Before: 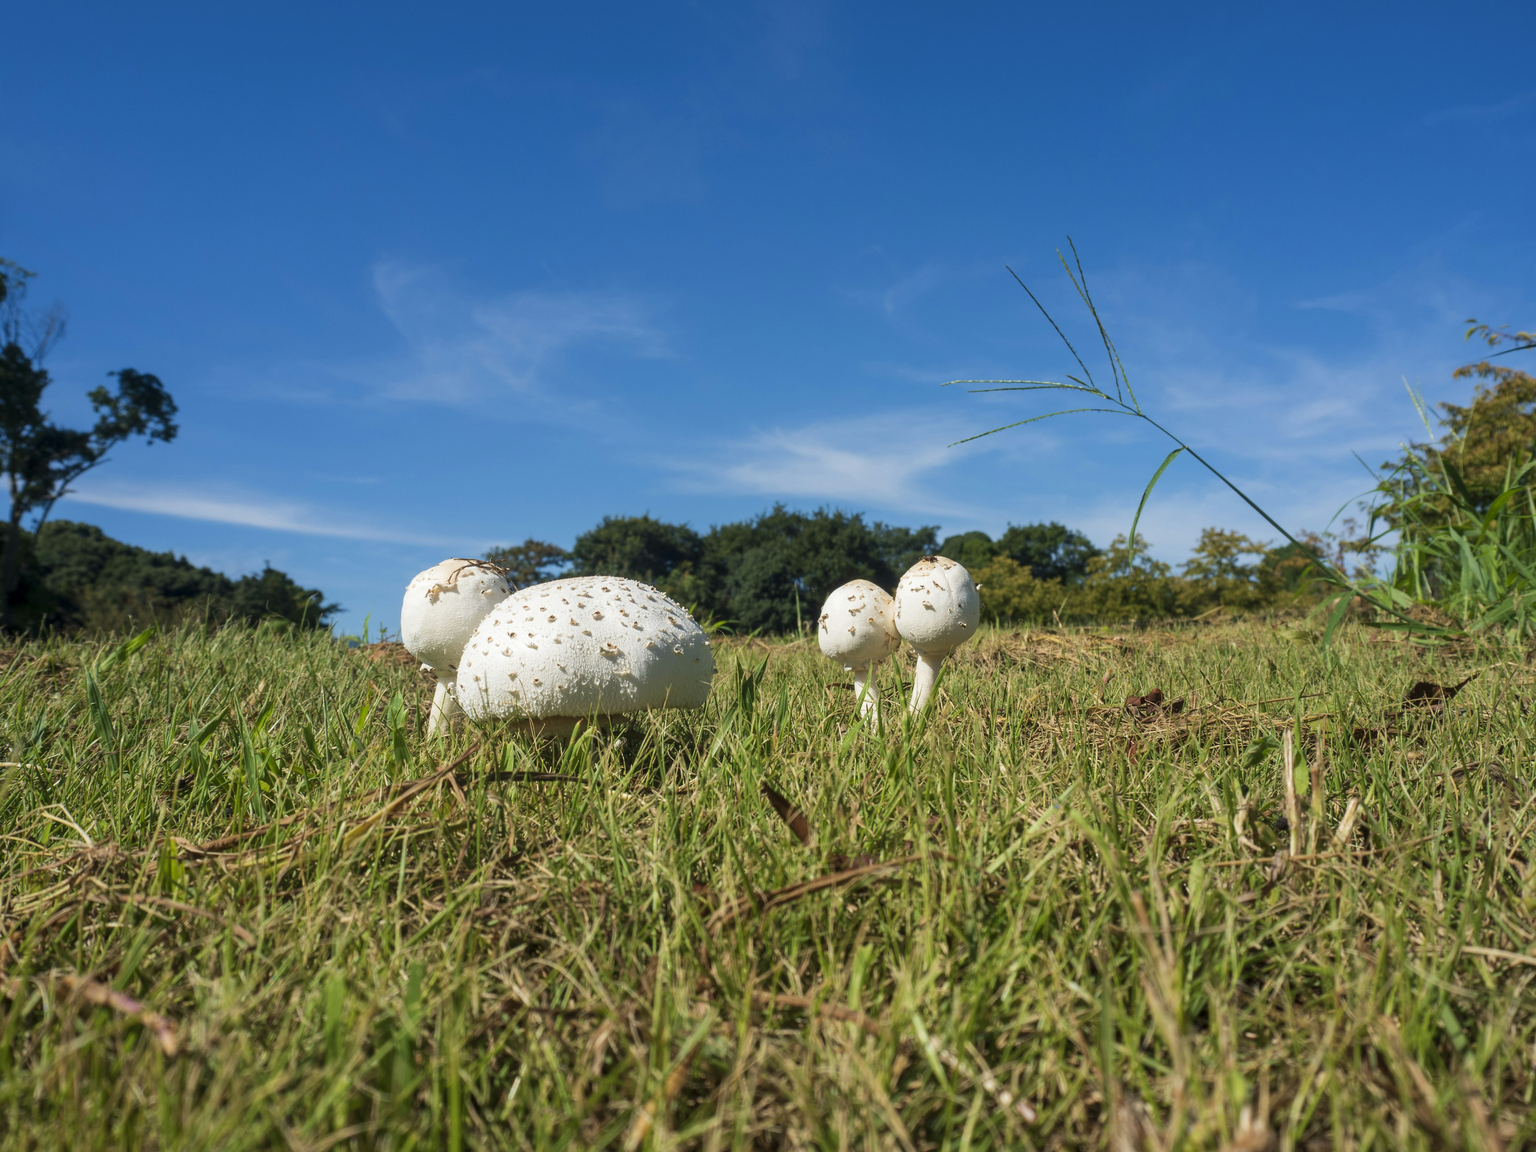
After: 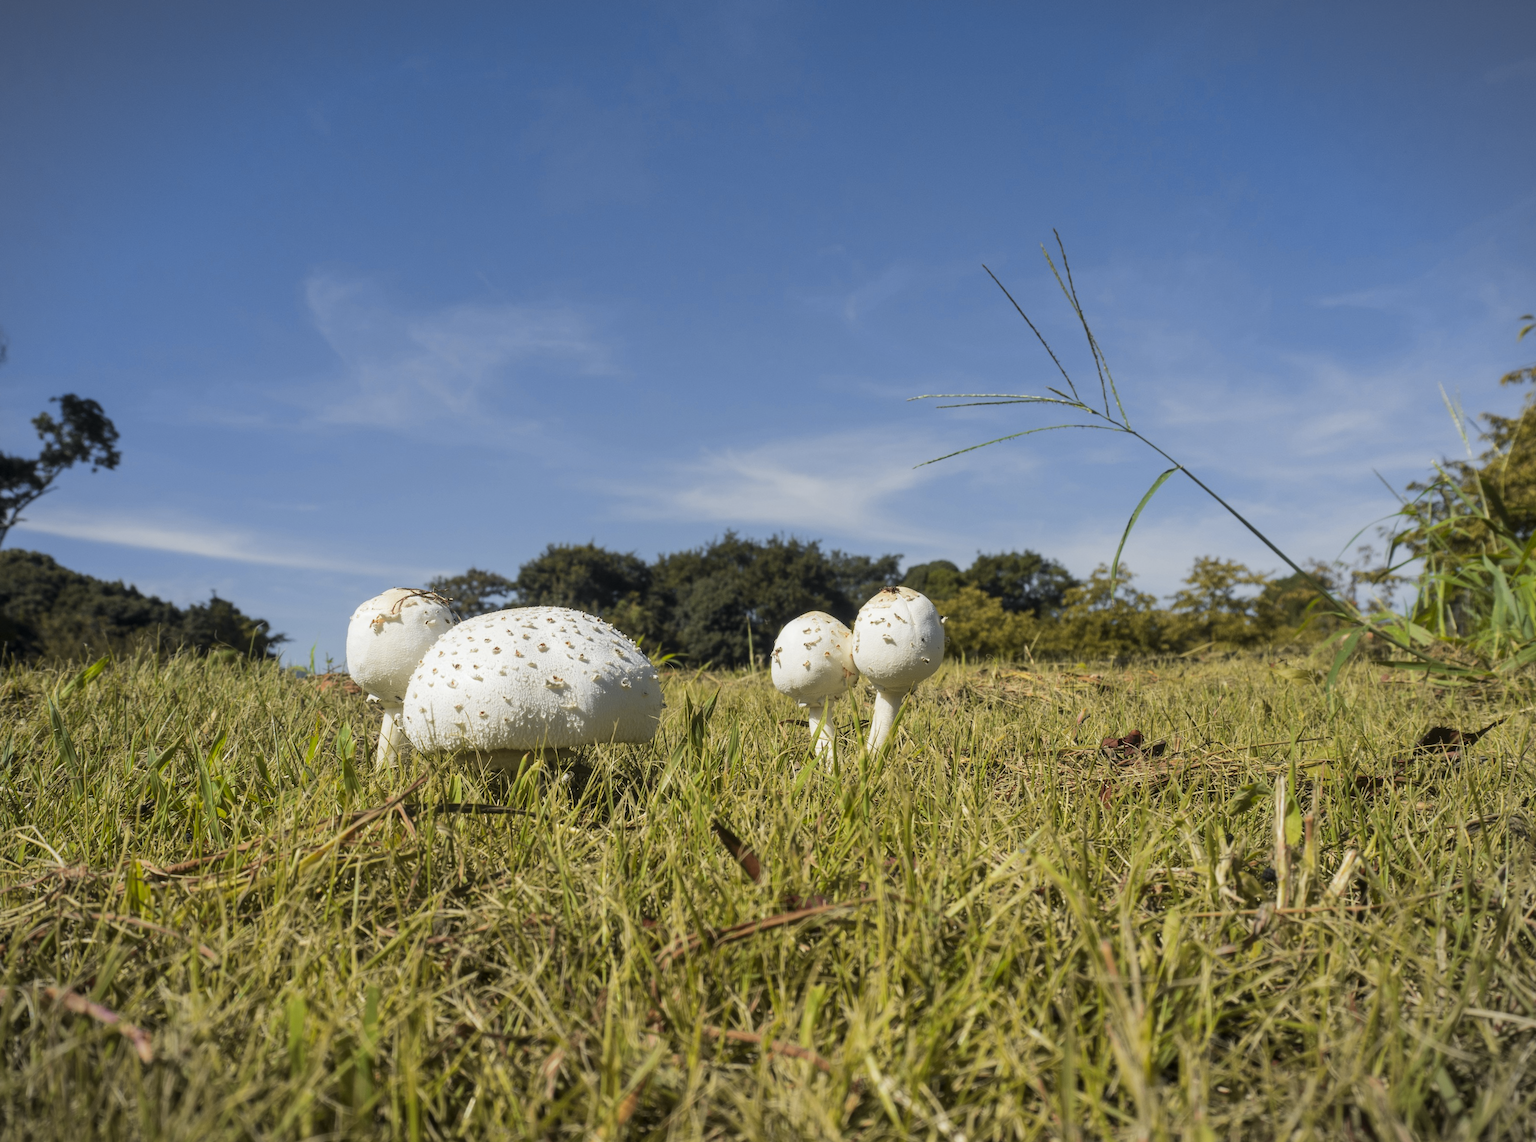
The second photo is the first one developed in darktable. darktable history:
tone curve: curves: ch0 [(0, 0.012) (0.036, 0.035) (0.274, 0.288) (0.504, 0.536) (0.844, 0.84) (1, 0.983)]; ch1 [(0, 0) (0.389, 0.403) (0.462, 0.486) (0.499, 0.498) (0.511, 0.502) (0.536, 0.547) (0.579, 0.578) (0.626, 0.645) (0.749, 0.781) (1, 1)]; ch2 [(0, 0) (0.457, 0.486) (0.5, 0.5) (0.557, 0.561) (0.614, 0.622) (0.704, 0.732) (1, 1)], color space Lab, independent channels, preserve colors none
vignetting: fall-off start 100%, fall-off radius 64.94%, automatic ratio true, unbound false
rotate and perspective: rotation 0.062°, lens shift (vertical) 0.115, lens shift (horizontal) -0.133, crop left 0.047, crop right 0.94, crop top 0.061, crop bottom 0.94
exposure: compensate highlight preservation false
